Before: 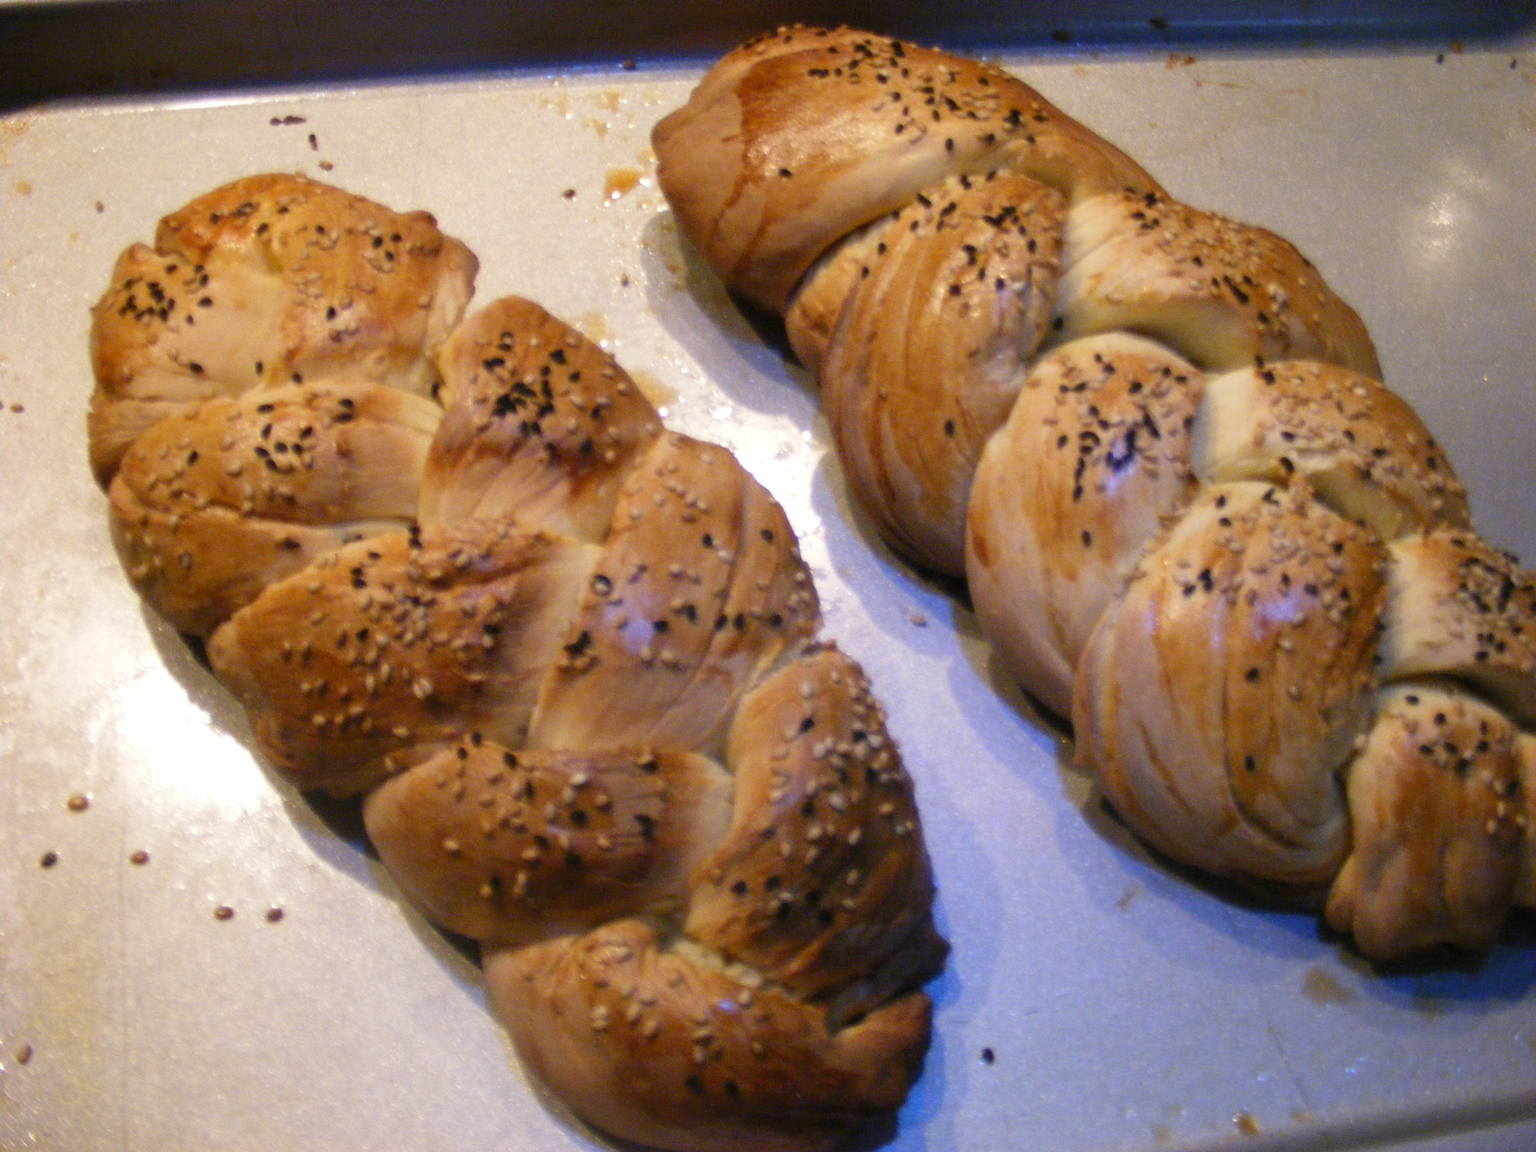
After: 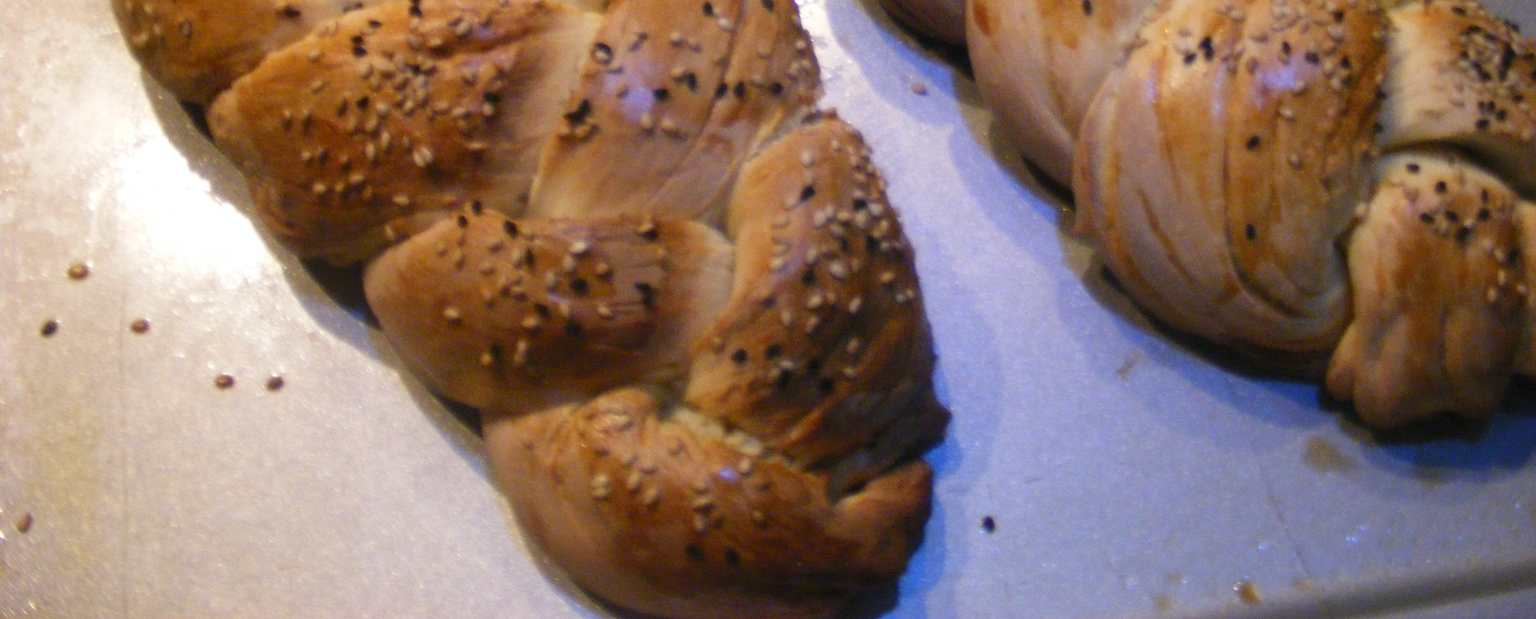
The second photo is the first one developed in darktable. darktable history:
crop and rotate: top 46.237%
fill light: on, module defaults
